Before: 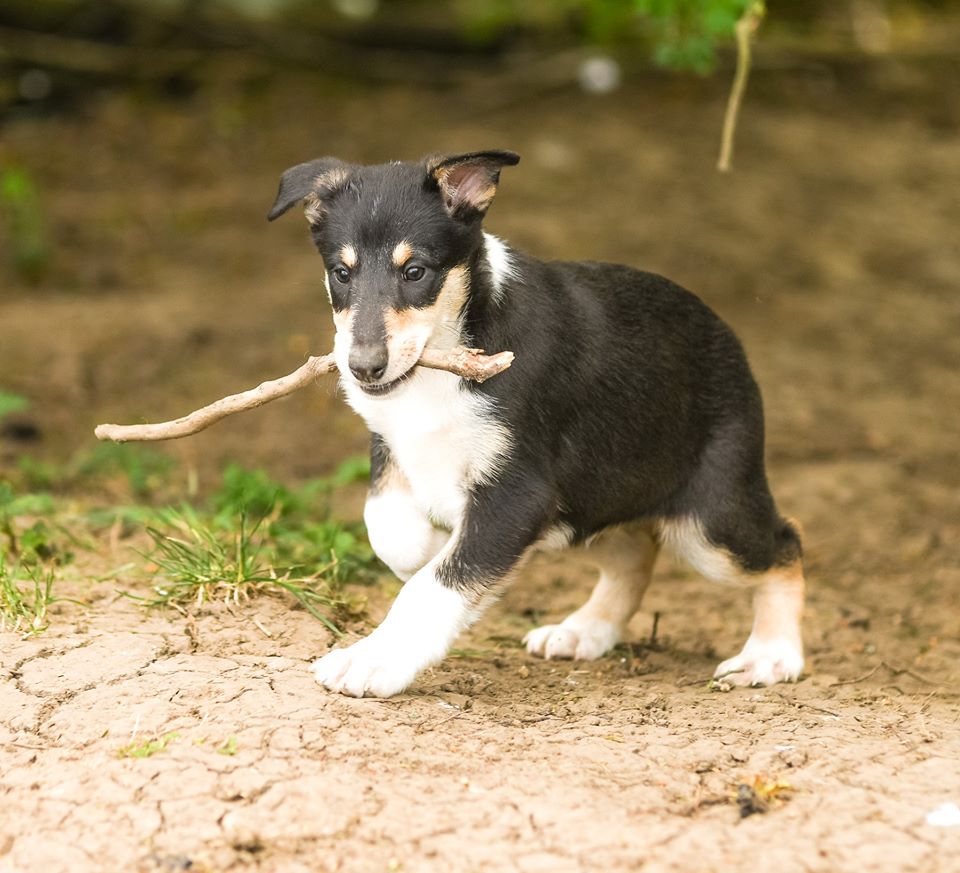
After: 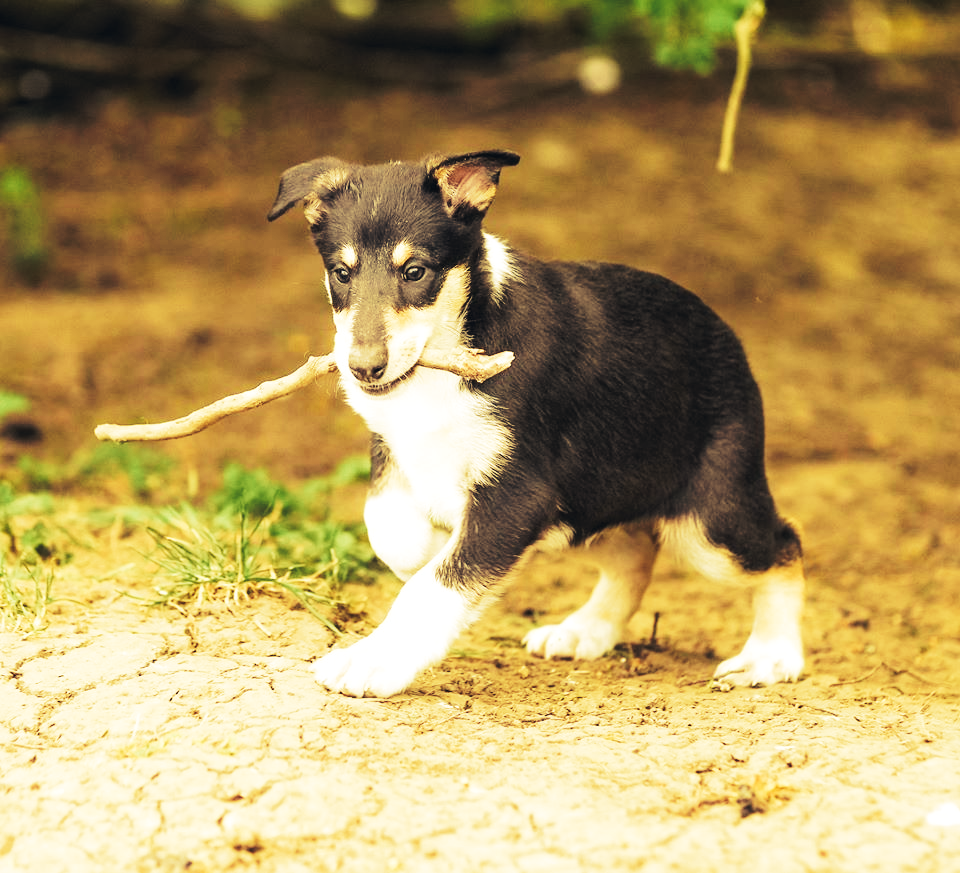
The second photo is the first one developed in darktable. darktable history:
tone curve: curves: ch0 [(0, 0) (0.003, 0.005) (0.011, 0.011) (0.025, 0.02) (0.044, 0.03) (0.069, 0.041) (0.1, 0.062) (0.136, 0.089) (0.177, 0.135) (0.224, 0.189) (0.277, 0.259) (0.335, 0.373) (0.399, 0.499) (0.468, 0.622) (0.543, 0.724) (0.623, 0.807) (0.709, 0.868) (0.801, 0.916) (0.898, 0.964) (1, 1)], preserve colors none
color look up table: target L [92.64, 93.06, 92.28, 98.15, 97.6, 83.73, 80.73, 74.56, 73.63, 65.44, 57.03, 45.18, 42.54, 39.79, 10.4, 200.27, 100.97, 83.34, 83.8, 72.29, 71.34, 62.53, 56.91, 55.98, 58.57, 51.13, 27.92, 18.52, 91.65, 76.35, 74.03, 66.28, 63.4, 66.53, 60.87, 72.9, 46.98, 49.1, 39.06, 30.09, 36.27, 11.84, 95.85, 92.95, 71.65, 77.17, 67.58, 49.26, 32.49], target a [-9.309, -6.947, -11.23, -22.96, -25.74, -5.898, -27.63, -60.87, -33.68, -40.45, -11.32, -30.41, -22.84, -3.754, -6.319, 0, 0, 0.893, -8.636, 17.43, 4.346, 27.73, 13.59, 24.26, 35.84, 9.284, 24.95, 9.413, 0.612, 0.302, 16.05, 33.03, 10.72, 16.88, -4.492, 18.87, 40.11, 16.17, 27.19, -3.63, 14.01, 7.378, -38.77, -38.27, -15.78, -40.64, -29.92, -24.1, -11.5], target b [49.34, 38.78, 52.51, 32.16, 55.14, 58.21, 64.6, 56.18, 48.85, 40.48, 40.35, 26.86, 14.3, 25.27, 1.873, 0, -0.001, 45.18, 71.64, 52.01, 56.83, 29.16, 33.26, 43.59, 33.83, 19.04, 18.89, 1.658, 10.99, 35.01, -4.675, 18.48, 20.27, 17.98, -10.46, 11.72, 15.57, 4.253, 5.934, -9.975, -16.17, -16.29, 4.097, 1.341, -12.26, 33.57, 8.898, 12.41, -2.077], num patches 49
